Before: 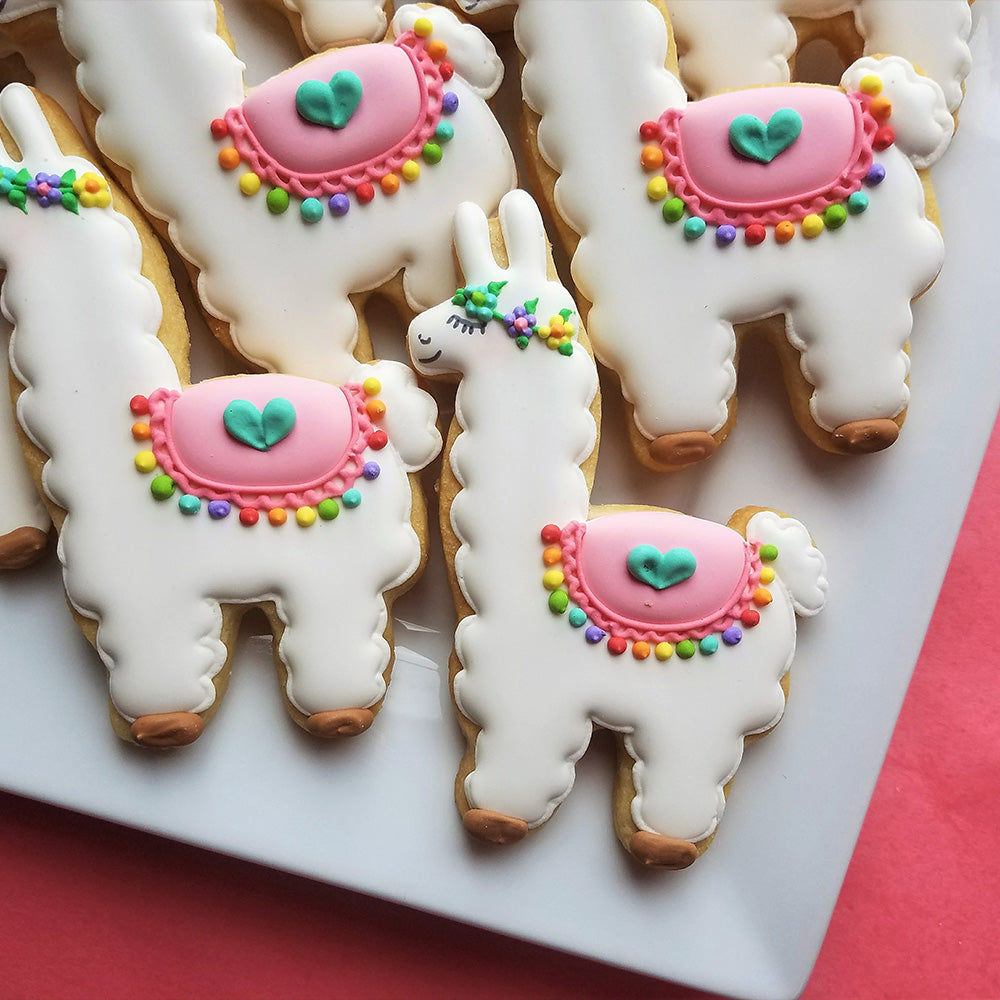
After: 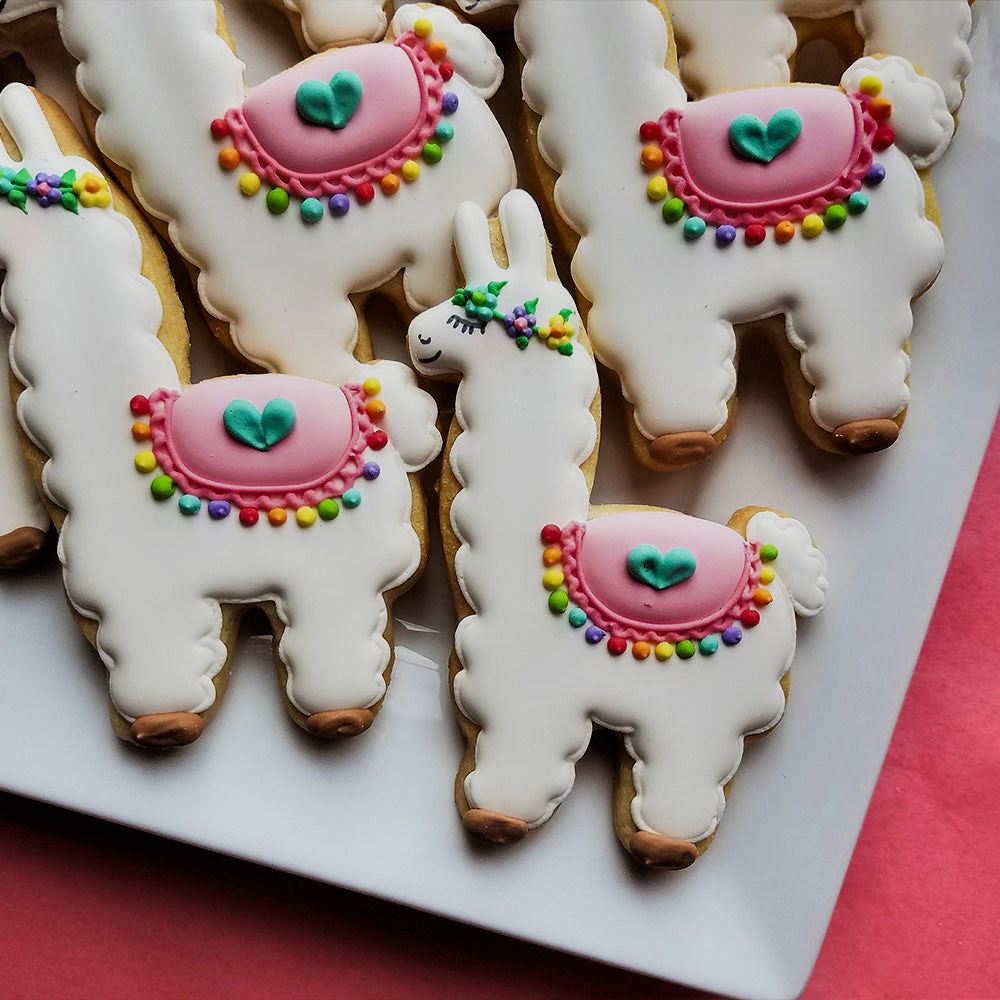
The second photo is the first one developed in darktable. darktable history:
shadows and highlights: shadows 24.5, highlights -78.15, soften with gaussian
filmic rgb: black relative exposure -5 EV, hardness 2.88, contrast 1.4, highlights saturation mix -30%
exposure: exposure 0 EV, compensate highlight preservation false
